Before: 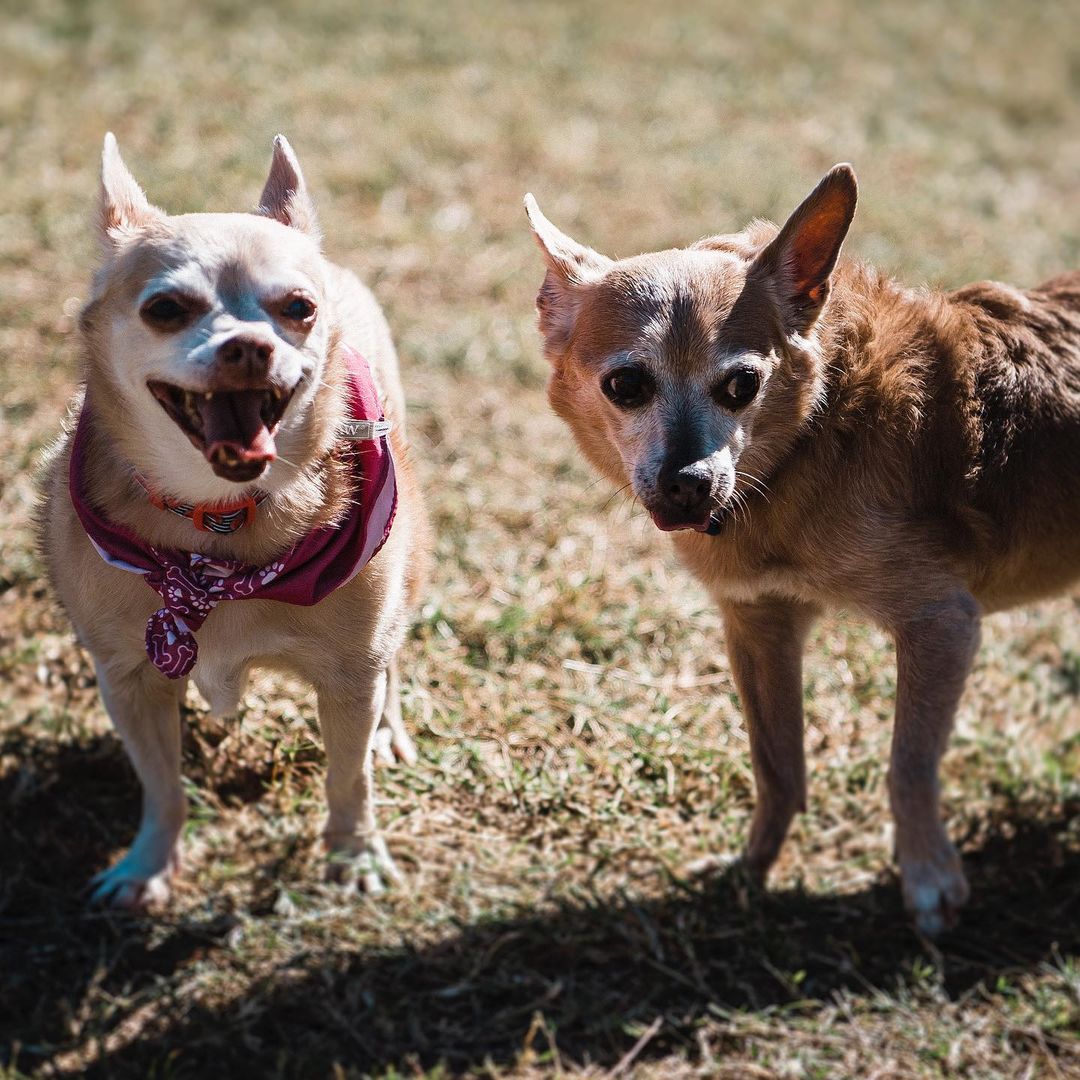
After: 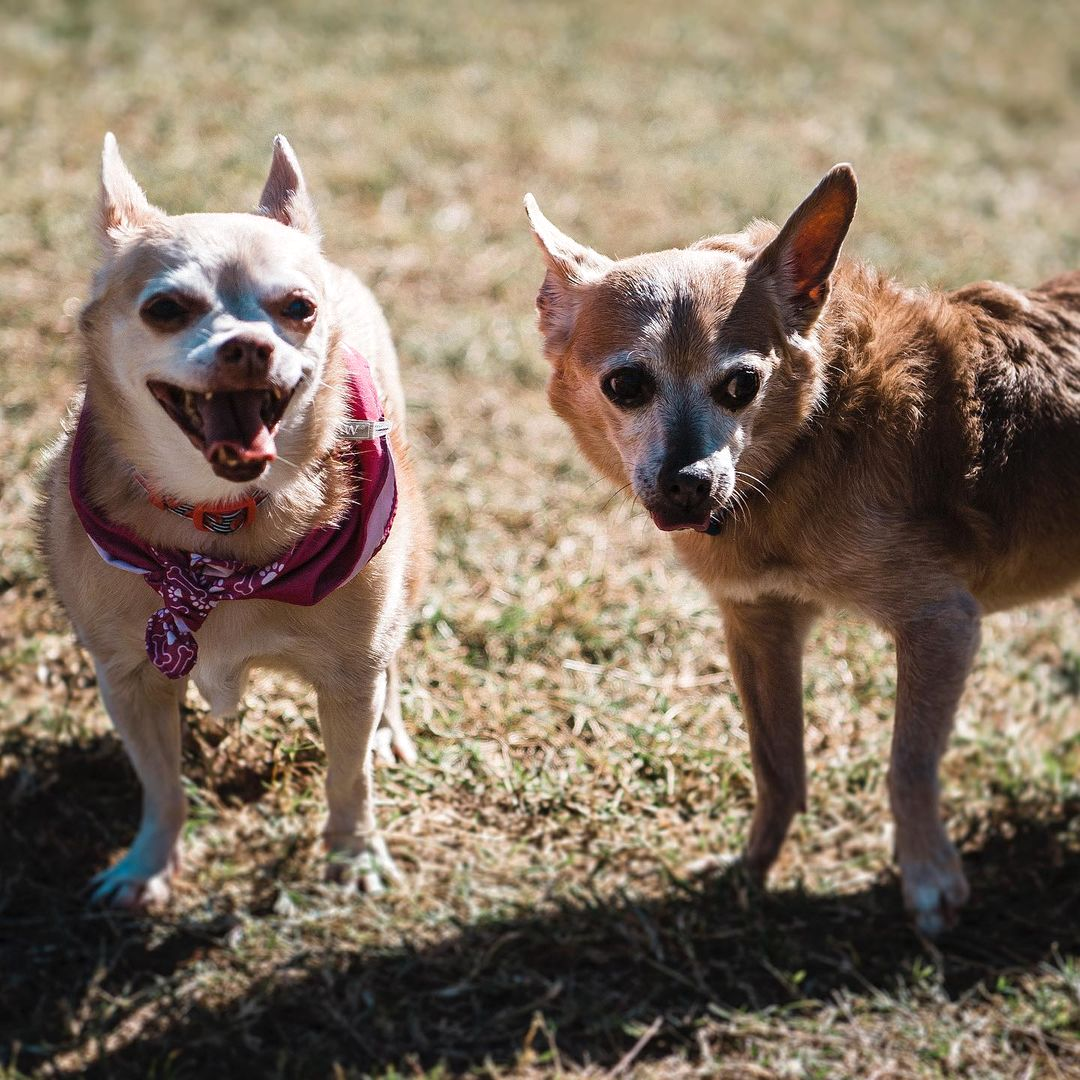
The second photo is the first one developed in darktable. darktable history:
exposure: exposure 0.085 EV, compensate highlight preservation false
